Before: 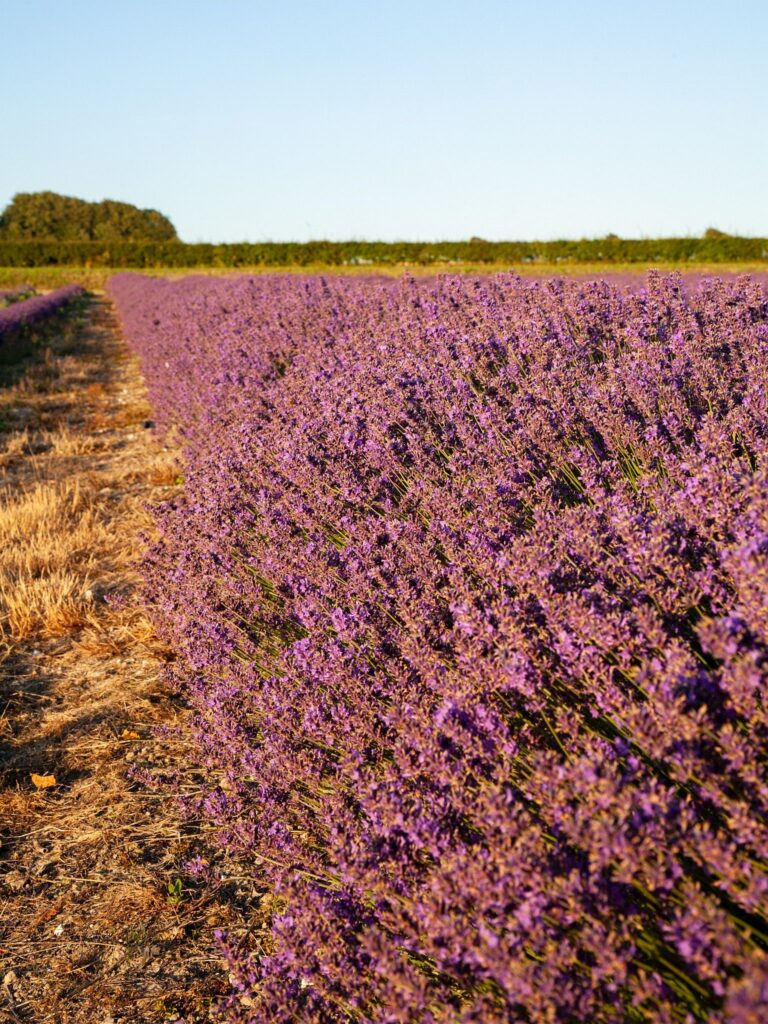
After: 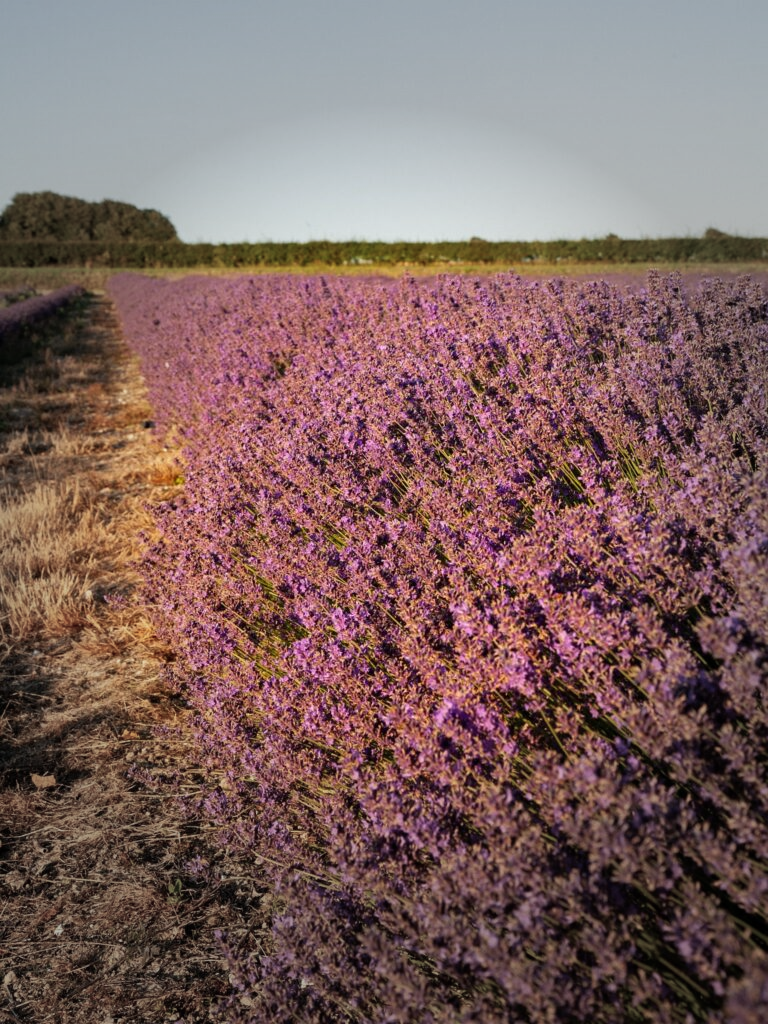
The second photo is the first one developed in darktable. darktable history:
rotate and perspective: automatic cropping original format, crop left 0, crop top 0
vignetting: fall-off start 40%, fall-off radius 40%
